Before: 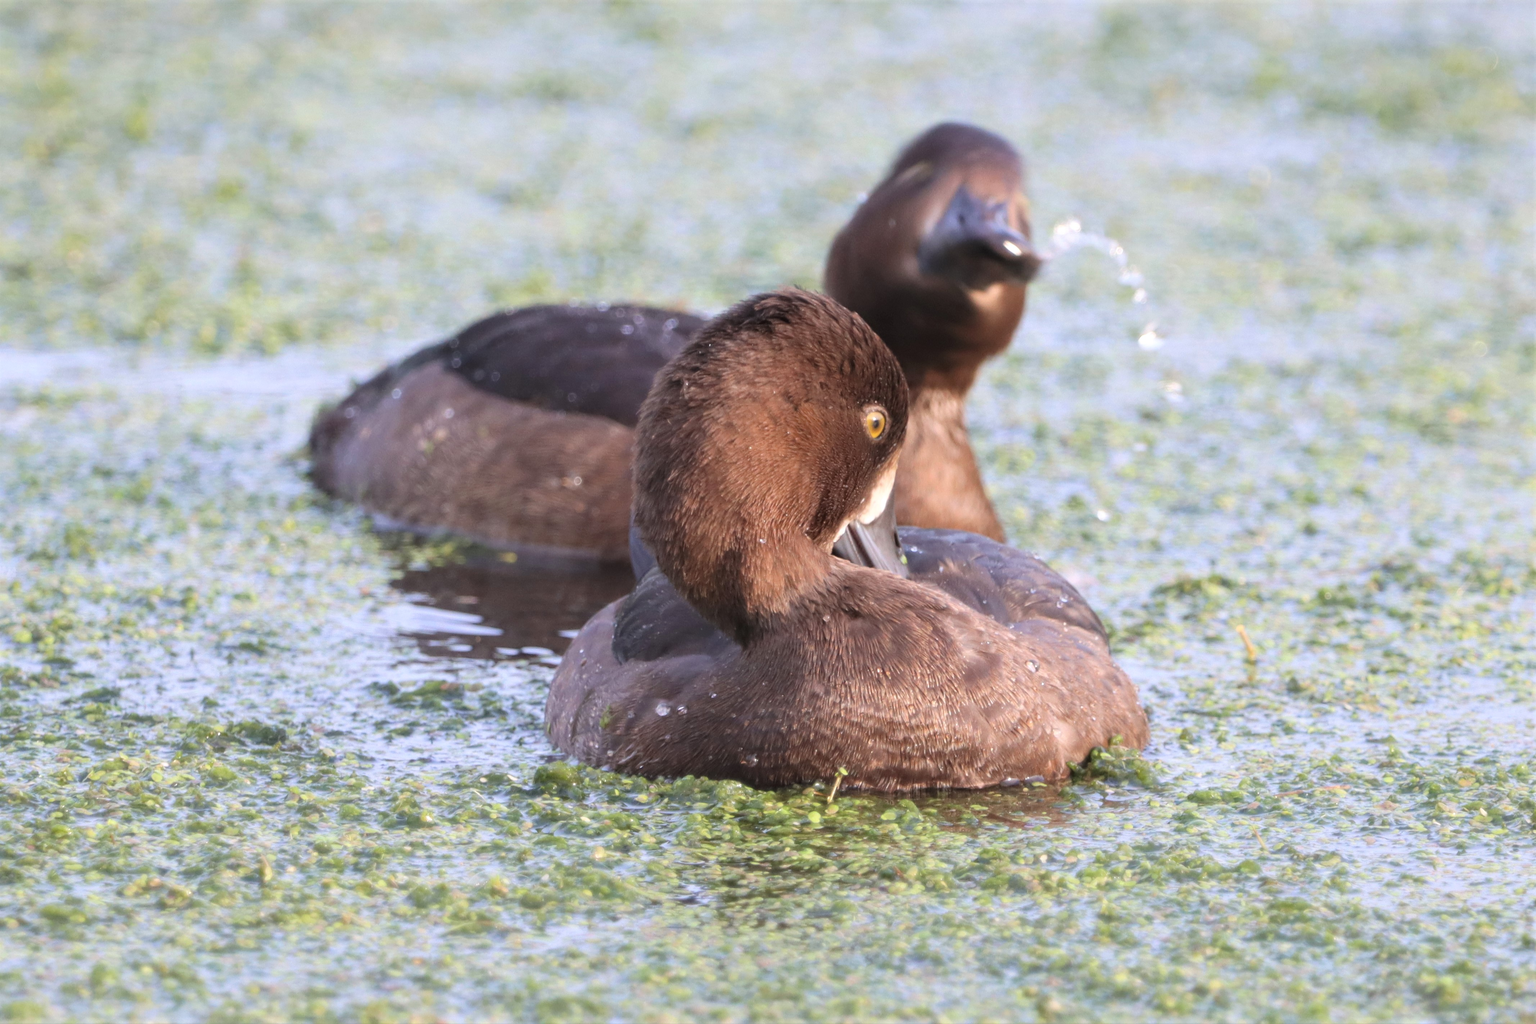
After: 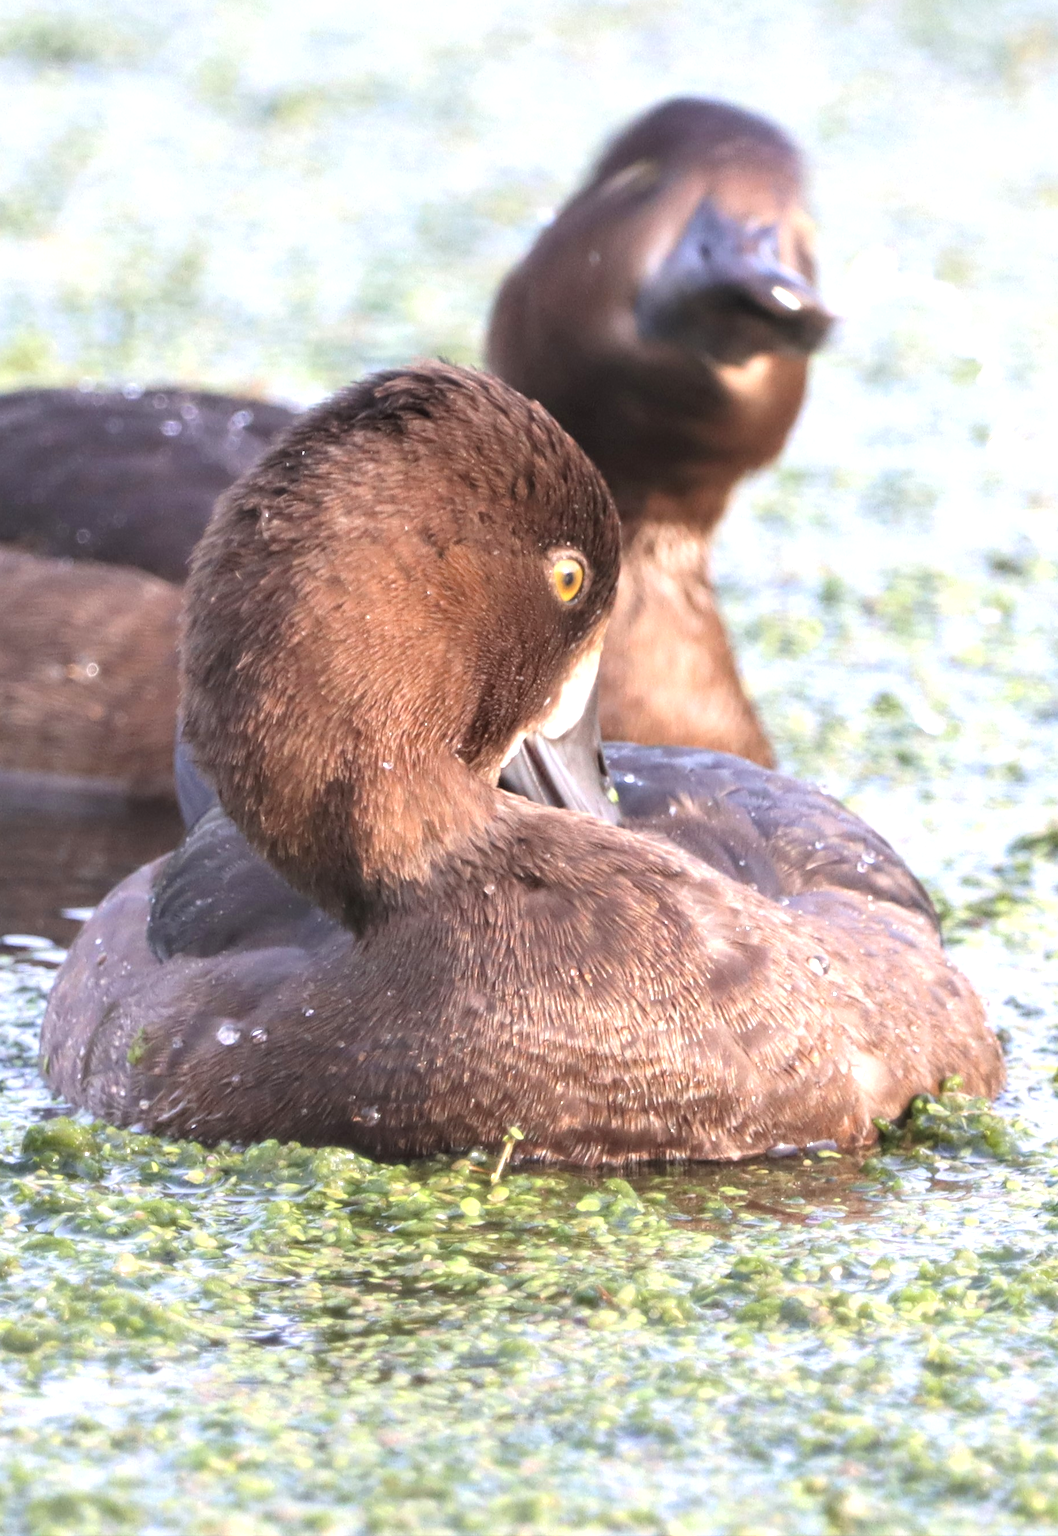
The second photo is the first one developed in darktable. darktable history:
shadows and highlights: radius 127.91, shadows 30.39, highlights -30.77, low approximation 0.01, soften with gaussian
exposure: exposure 0.699 EV, compensate highlight preservation false
contrast brightness saturation: saturation -0.061
crop: left 33.869%, top 6.017%, right 22.971%
